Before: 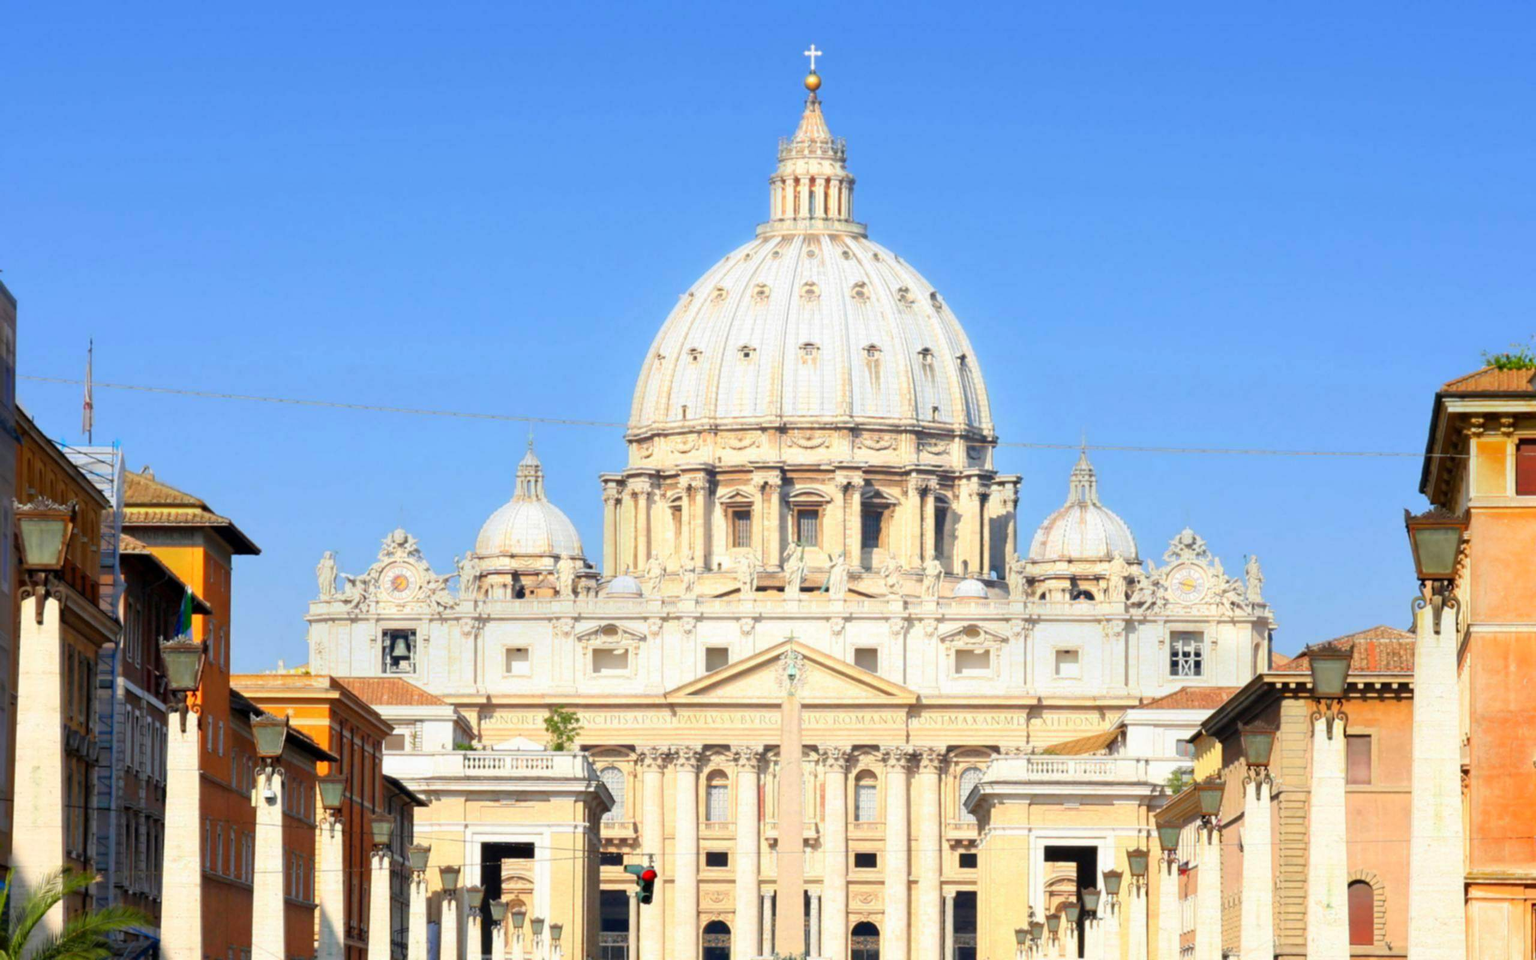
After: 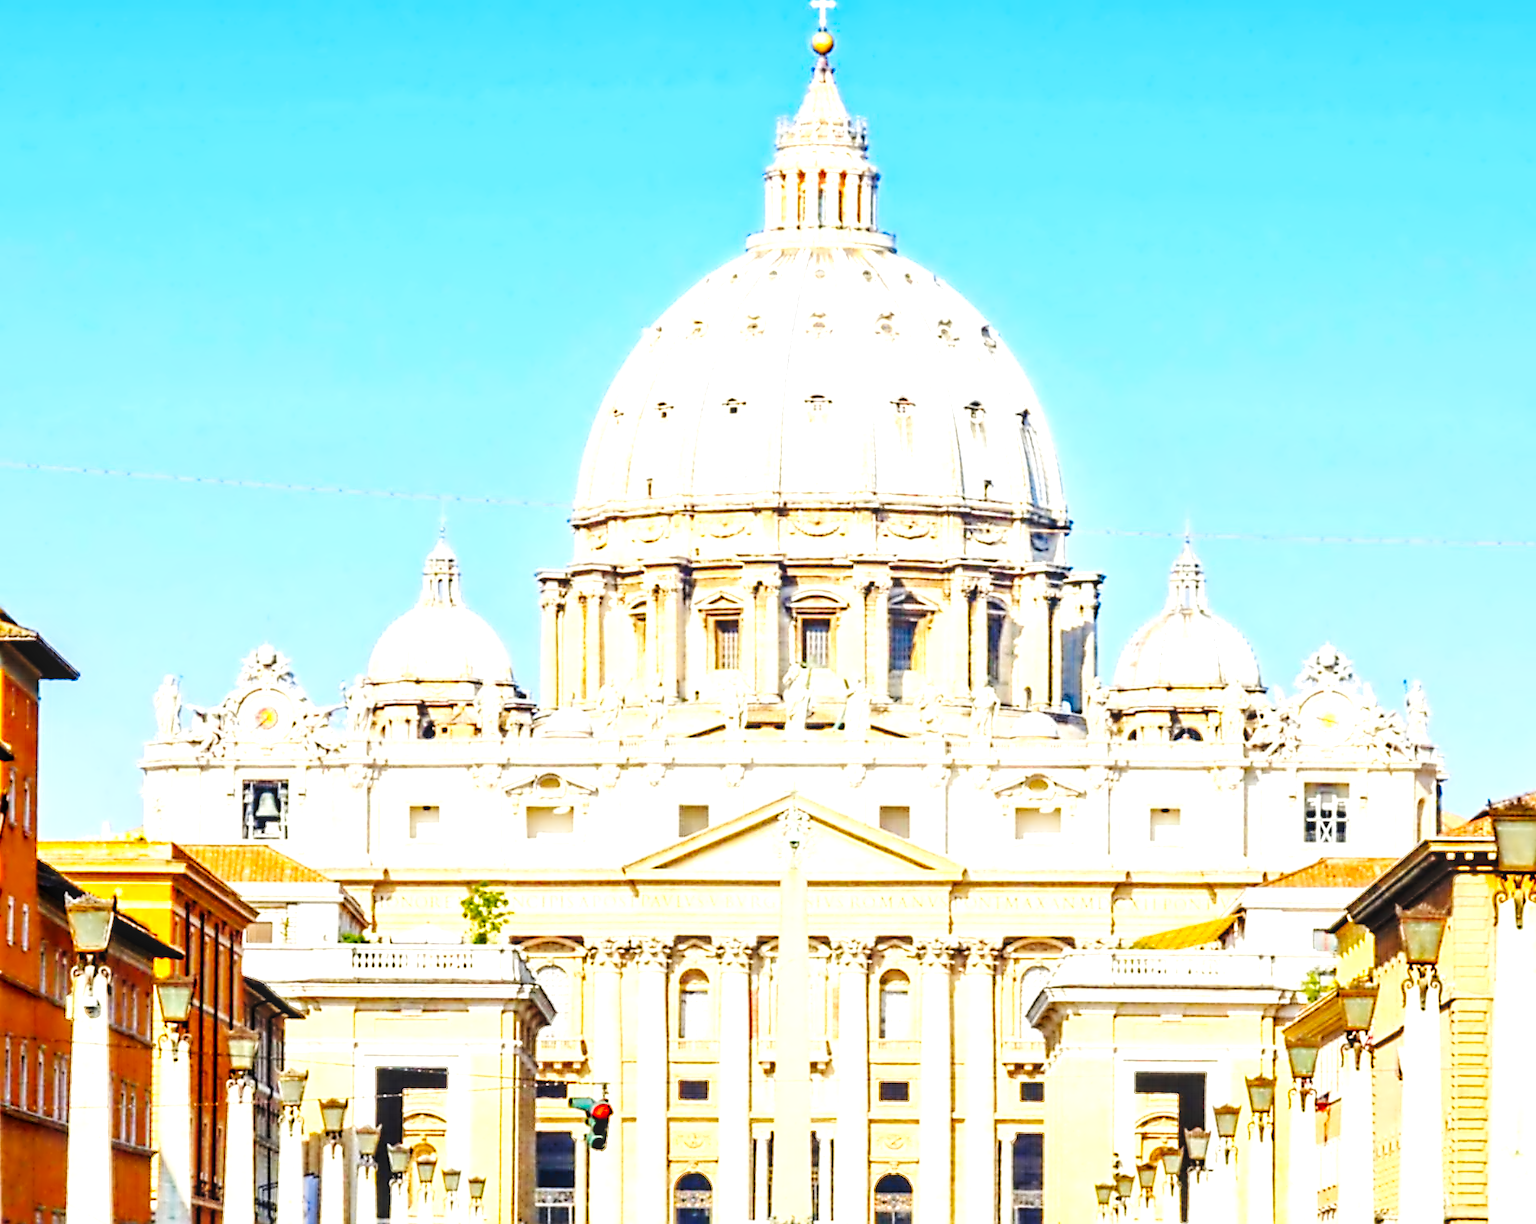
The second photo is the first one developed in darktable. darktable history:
base curve: curves: ch0 [(0, 0) (0.036, 0.025) (0.121, 0.166) (0.206, 0.329) (0.605, 0.79) (1, 1)], preserve colors none
exposure: exposure 0.948 EV, compensate exposure bias true, compensate highlight preservation false
crop and rotate: left 13.201%, top 5.3%, right 12.542%
local contrast: on, module defaults
sharpen: on, module defaults
color balance rgb: linear chroma grading › global chroma 8.967%, perceptual saturation grading › global saturation 0.625%, global vibrance 50.567%
contrast equalizer: octaves 7, y [[0.5, 0.542, 0.583, 0.625, 0.667, 0.708], [0.5 ×6], [0.5 ×6], [0, 0.033, 0.067, 0.1, 0.133, 0.167], [0, 0.05, 0.1, 0.15, 0.2, 0.25]]
